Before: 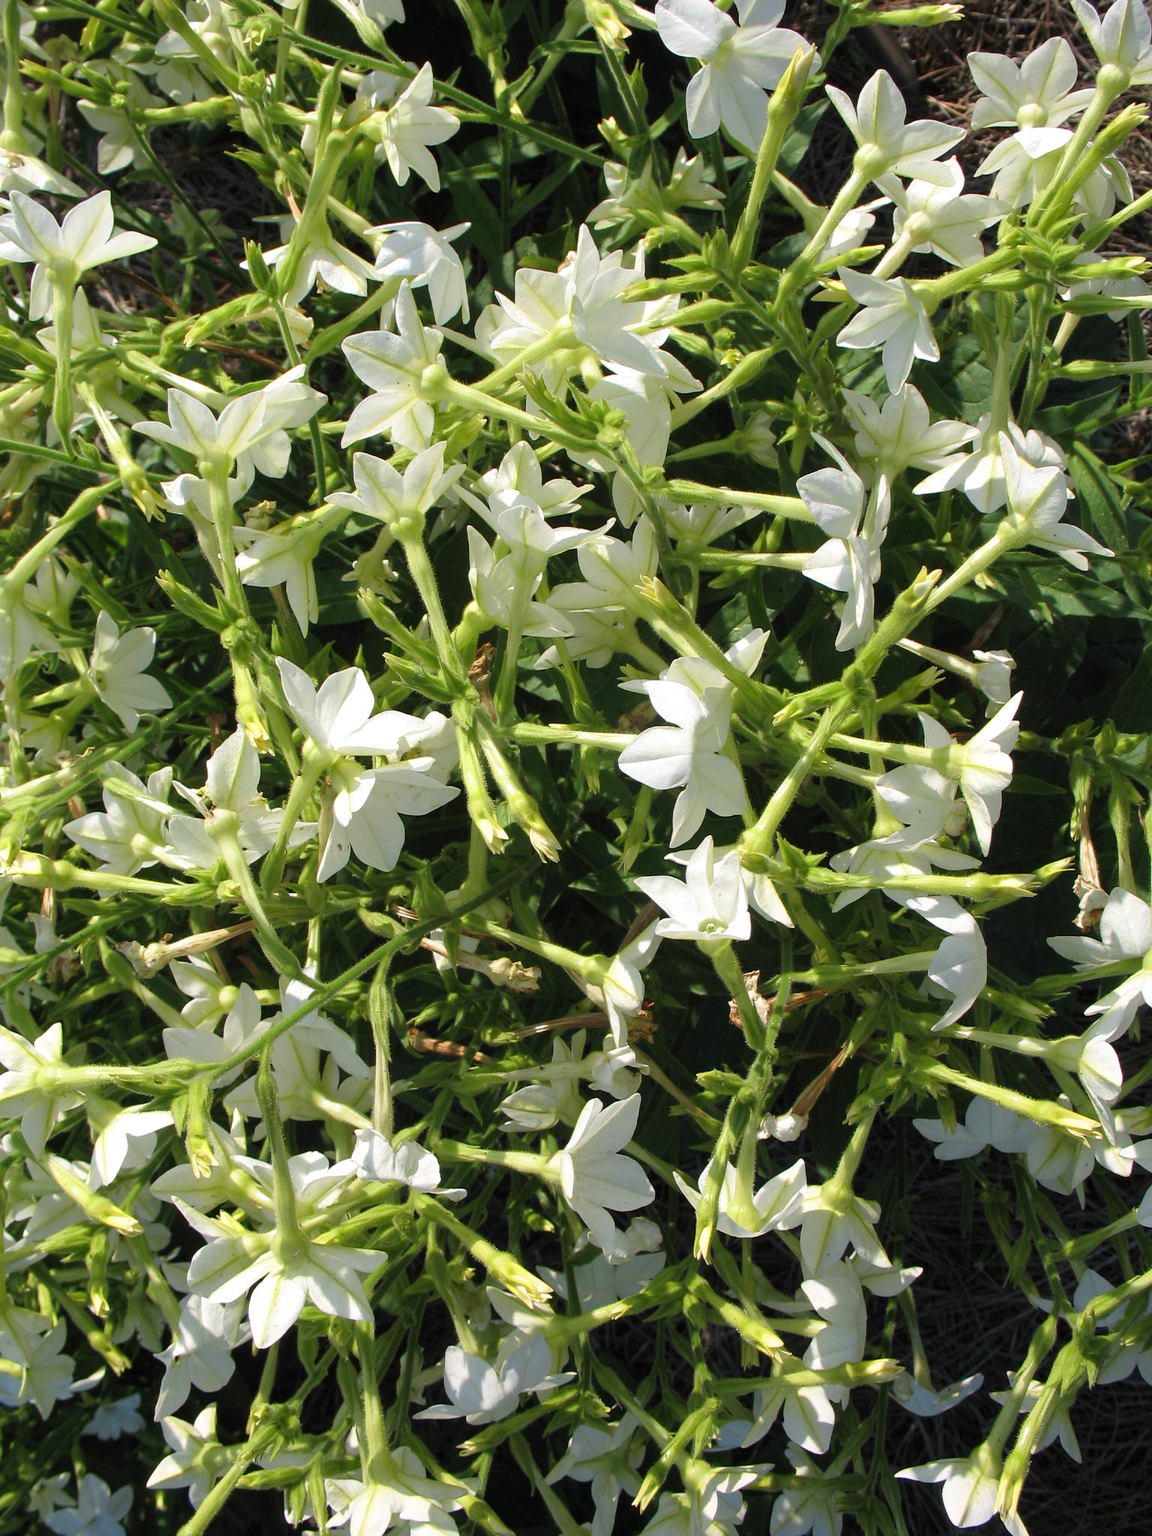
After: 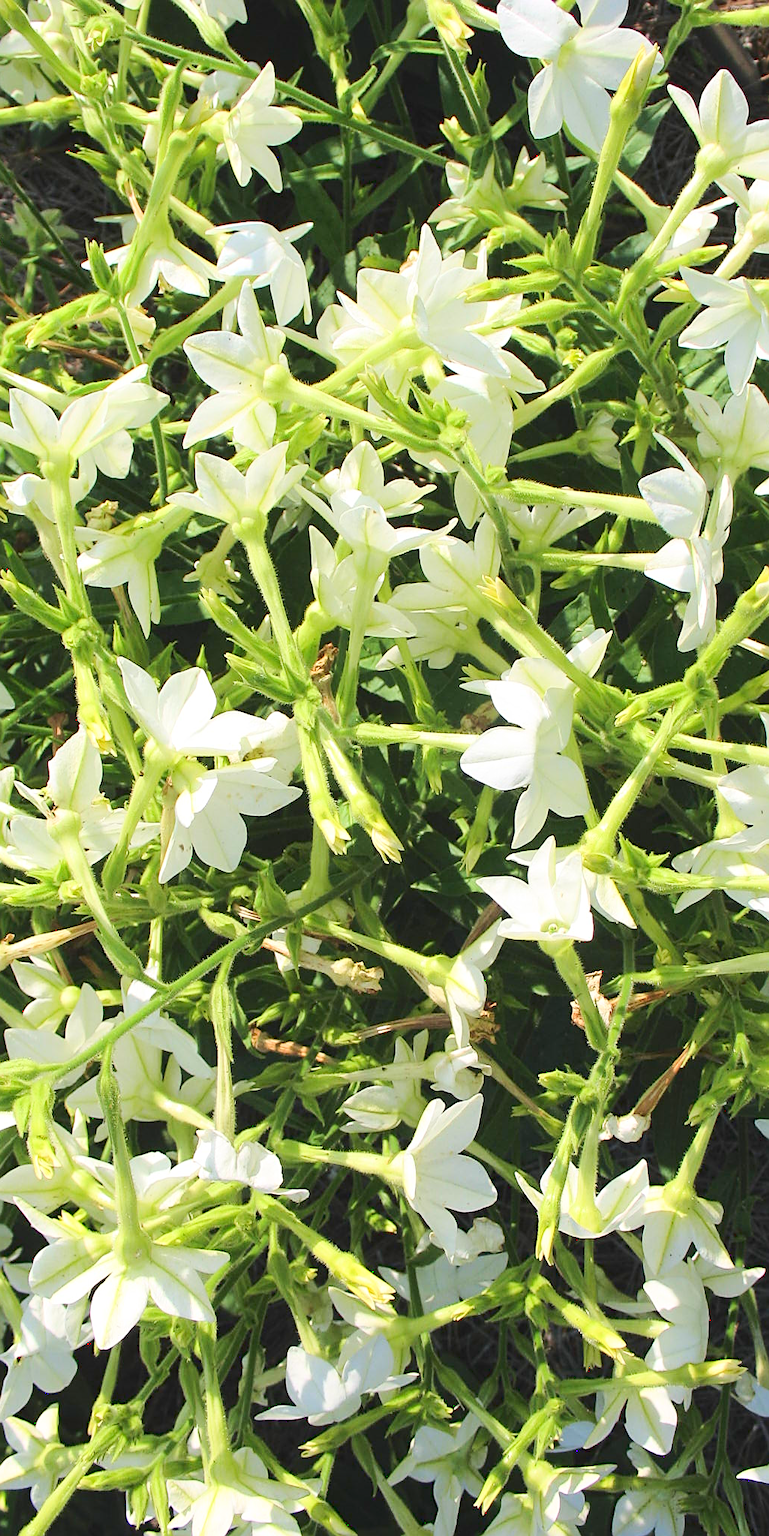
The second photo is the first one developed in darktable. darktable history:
crop and rotate: left 13.784%, right 19.442%
base curve: curves: ch0 [(0, 0.007) (0.028, 0.063) (0.121, 0.311) (0.46, 0.743) (0.859, 0.957) (1, 1)]
sharpen: on, module defaults
